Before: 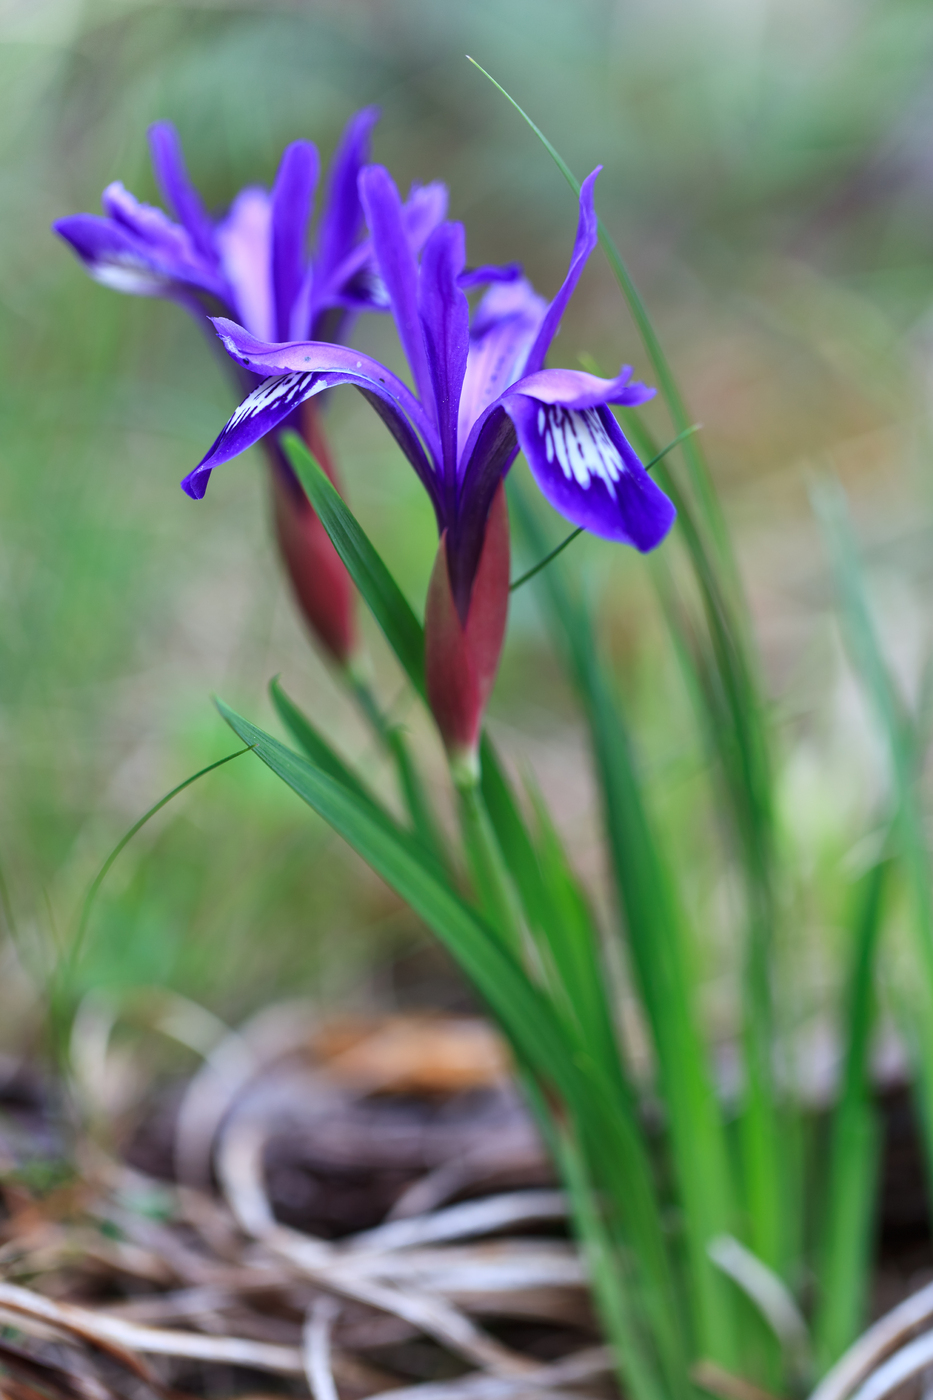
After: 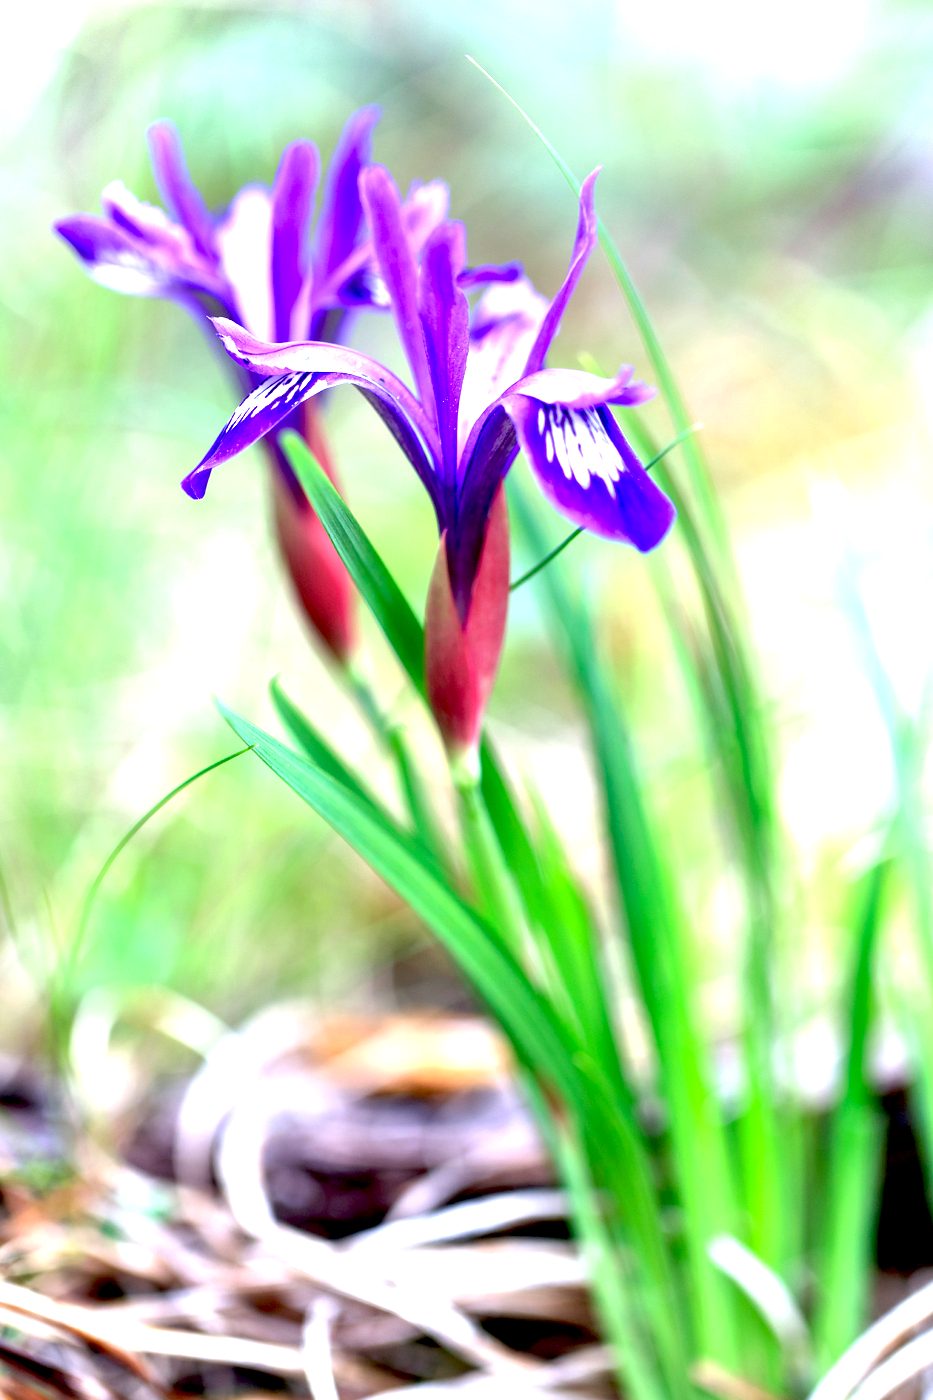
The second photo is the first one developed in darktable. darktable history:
exposure: black level correction 0.014, exposure 1.794 EV, compensate highlight preservation false
tone equalizer: -7 EV 0.106 EV
